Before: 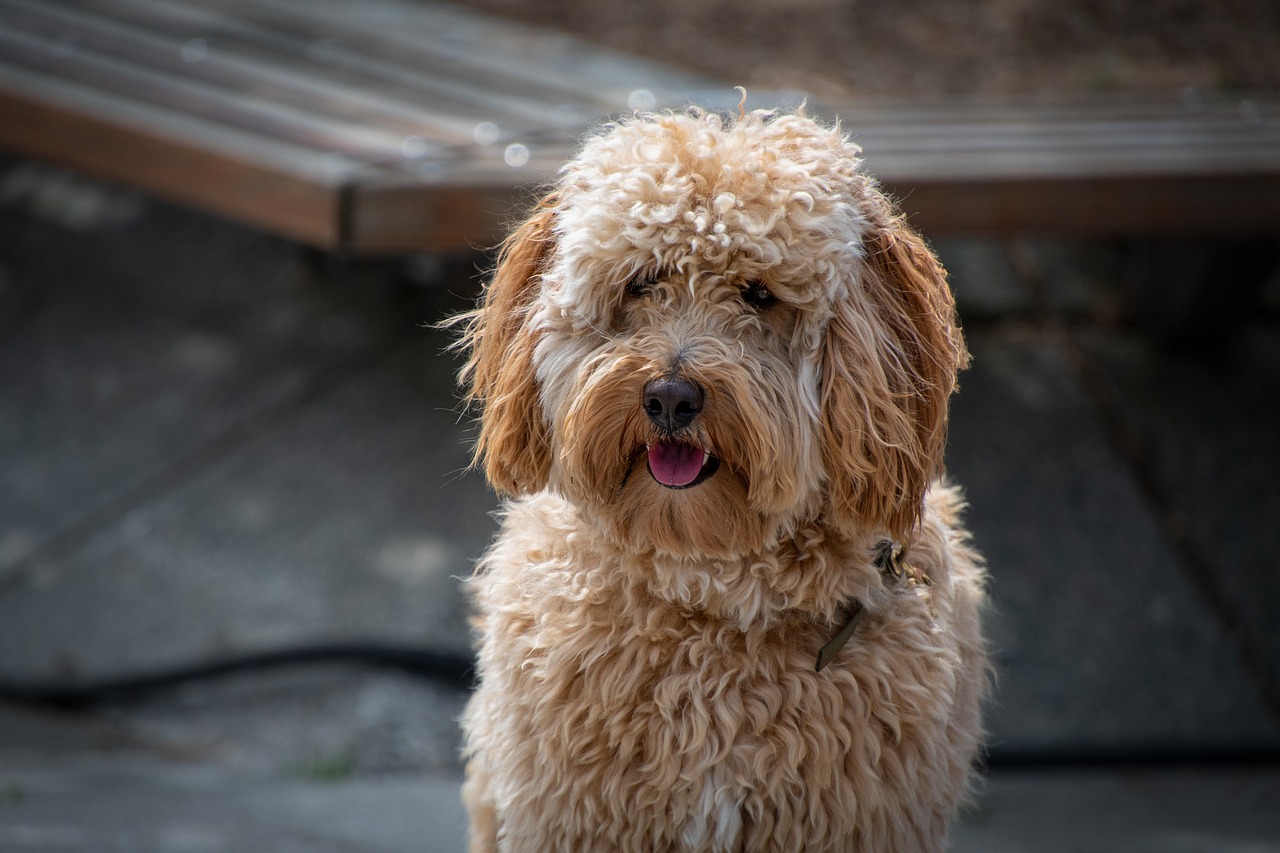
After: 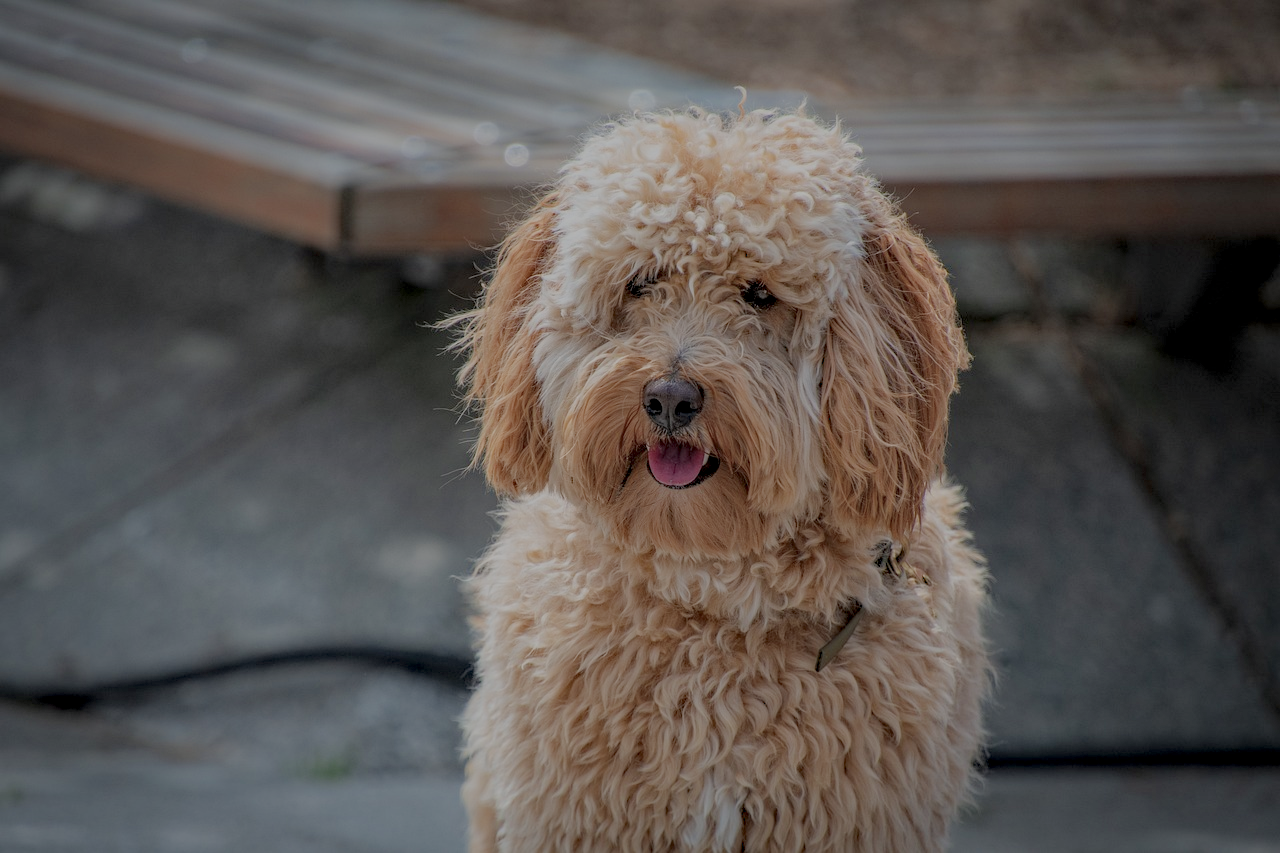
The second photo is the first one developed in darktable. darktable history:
haze removal: compatibility mode true, adaptive false
filmic rgb: black relative exposure -13.93 EV, white relative exposure 7.97 EV, hardness 3.73, latitude 49.09%, contrast 0.502
local contrast: on, module defaults
